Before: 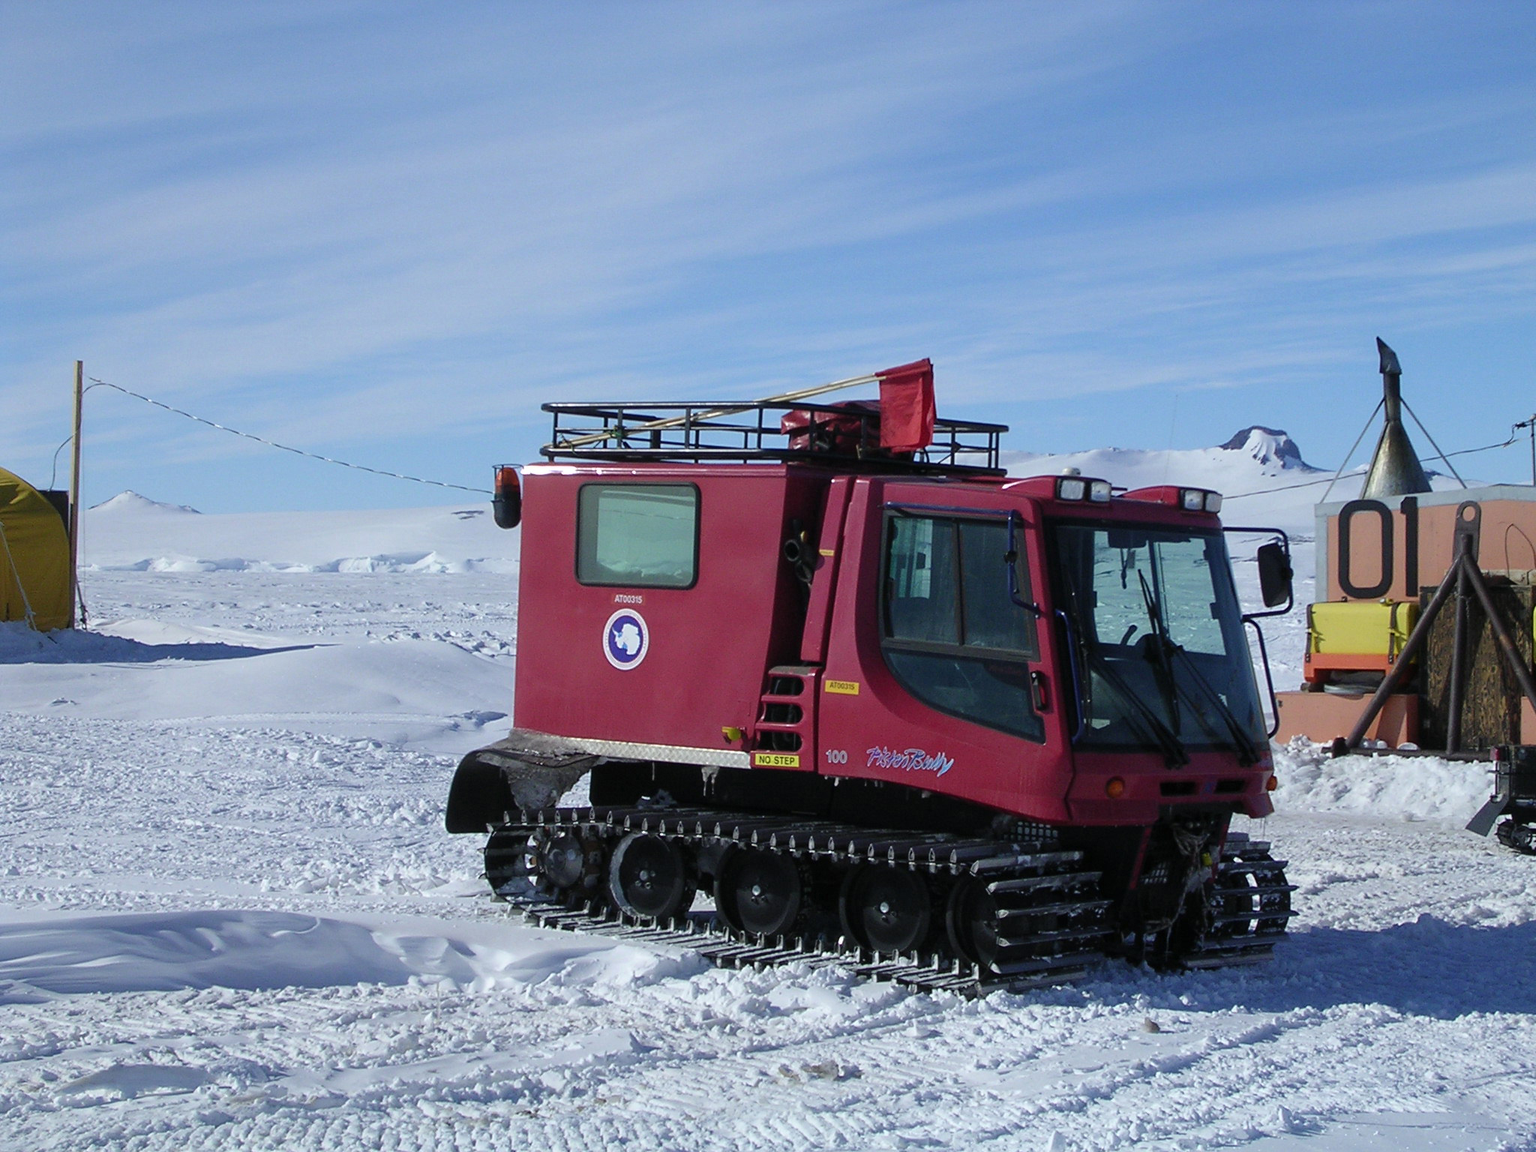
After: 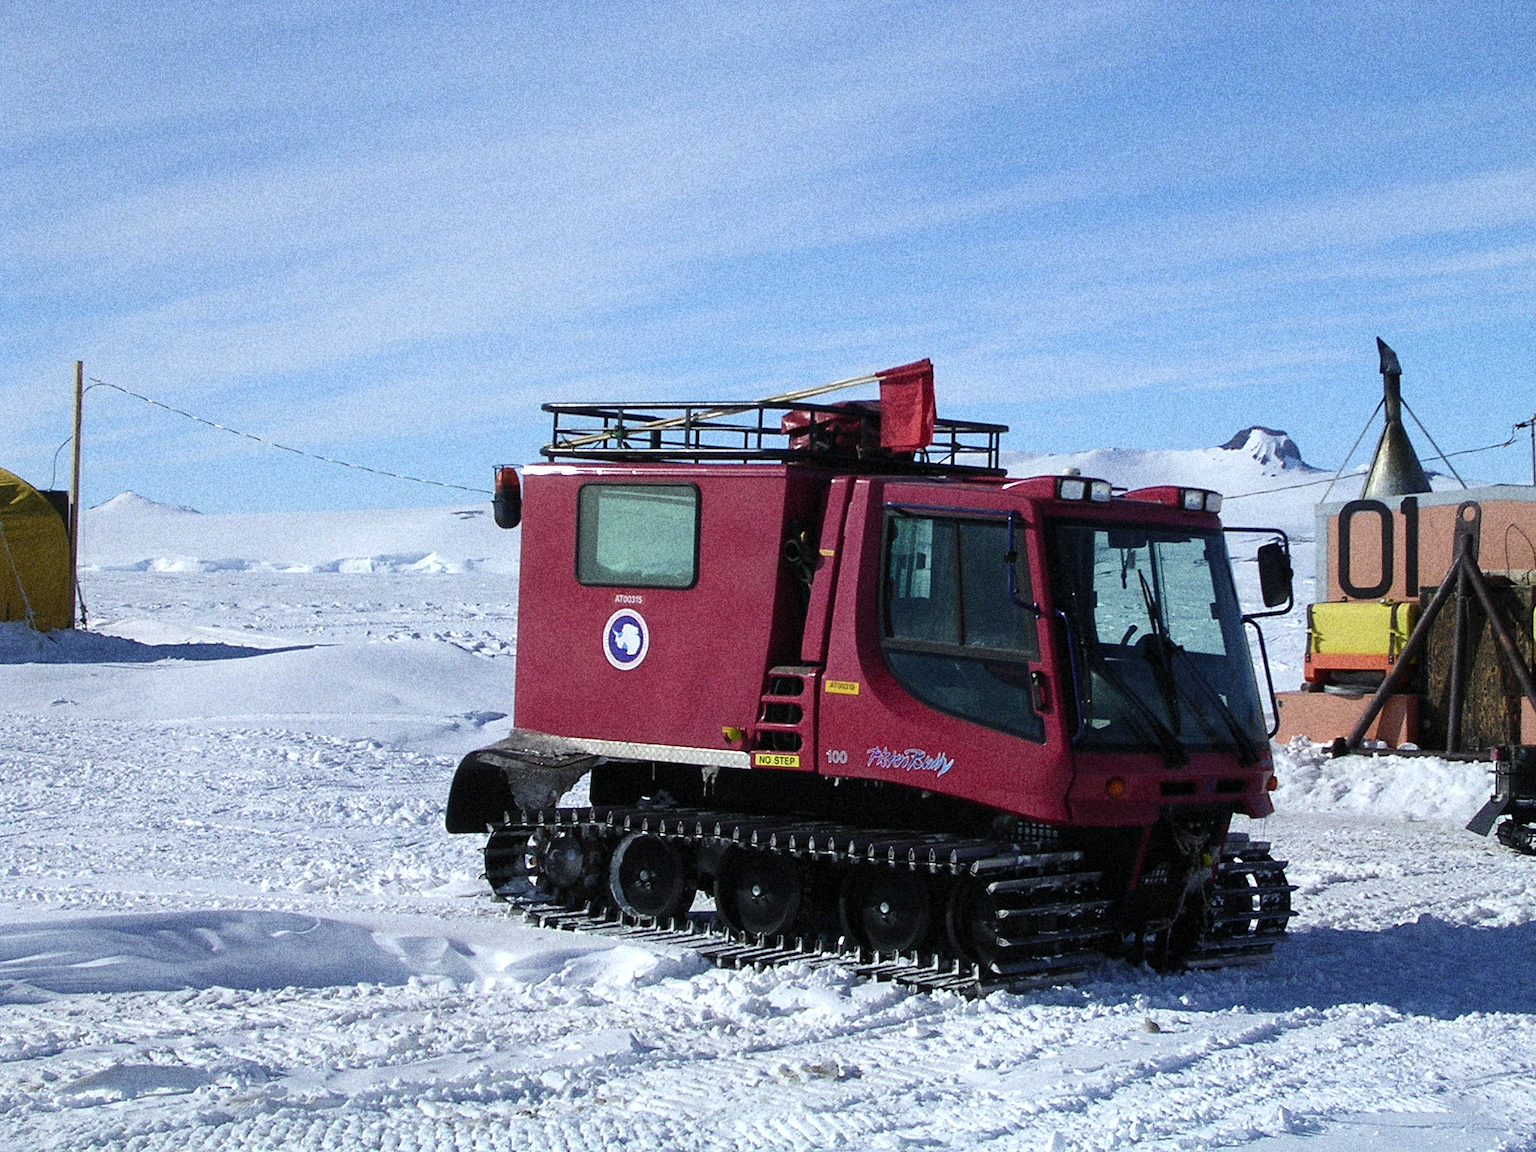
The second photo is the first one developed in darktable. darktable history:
grain: coarseness 14.49 ISO, strength 48.04%, mid-tones bias 35%
exposure: compensate highlight preservation false
tone equalizer: -8 EV -0.417 EV, -7 EV -0.389 EV, -6 EV -0.333 EV, -5 EV -0.222 EV, -3 EV 0.222 EV, -2 EV 0.333 EV, -1 EV 0.389 EV, +0 EV 0.417 EV, edges refinement/feathering 500, mask exposure compensation -1.57 EV, preserve details no
